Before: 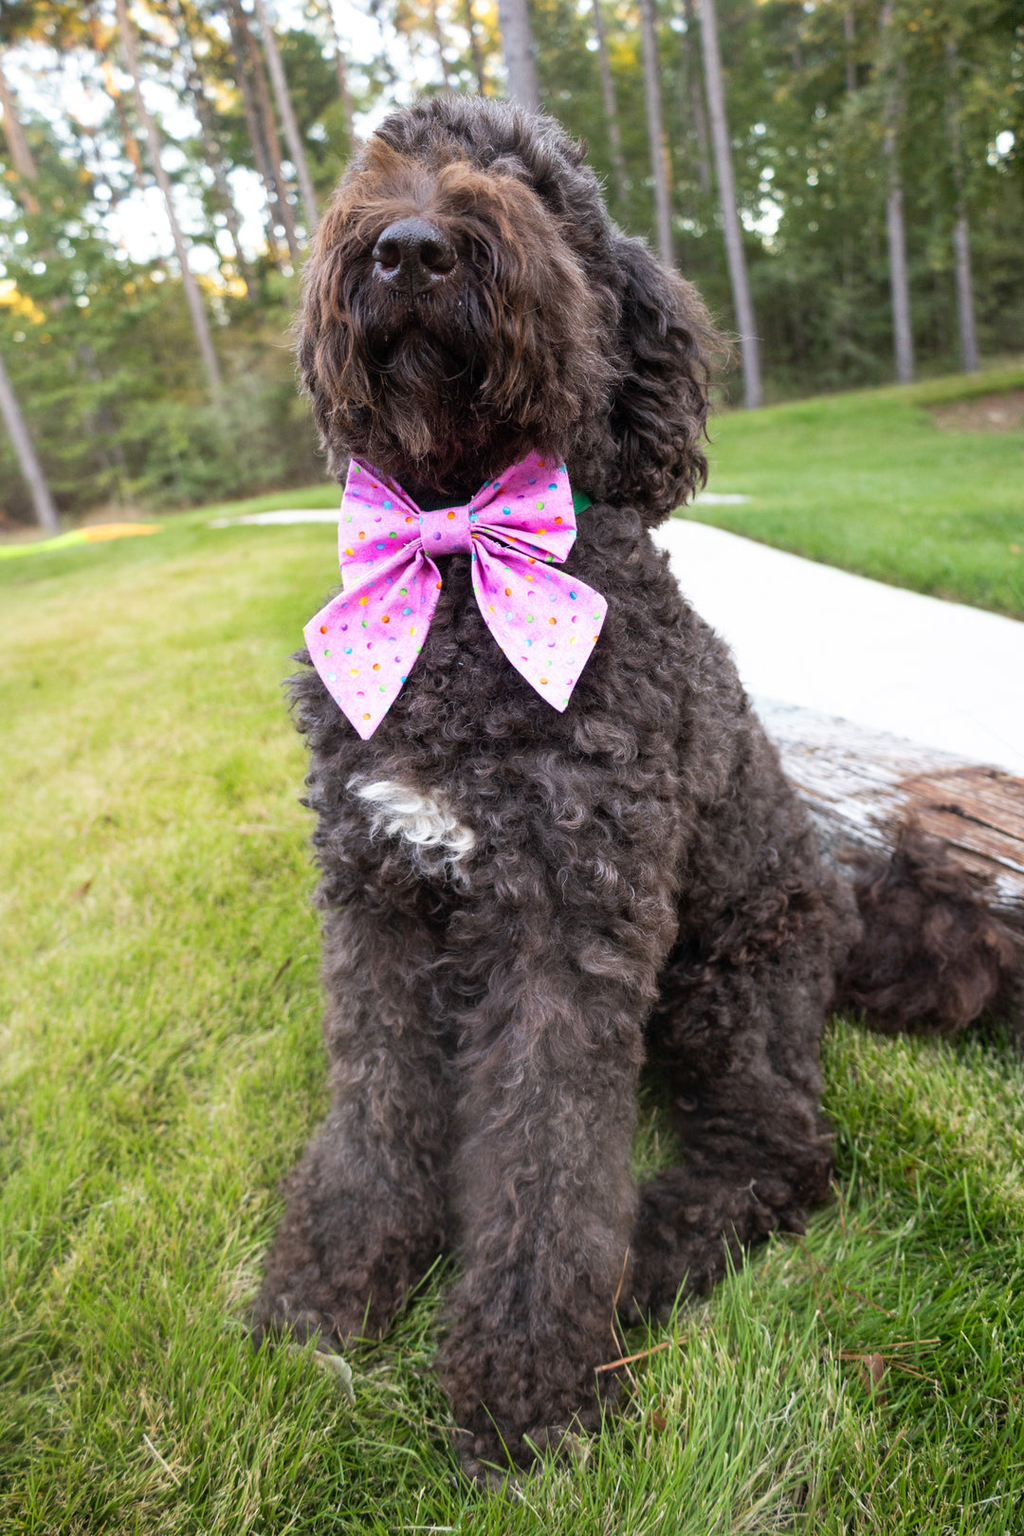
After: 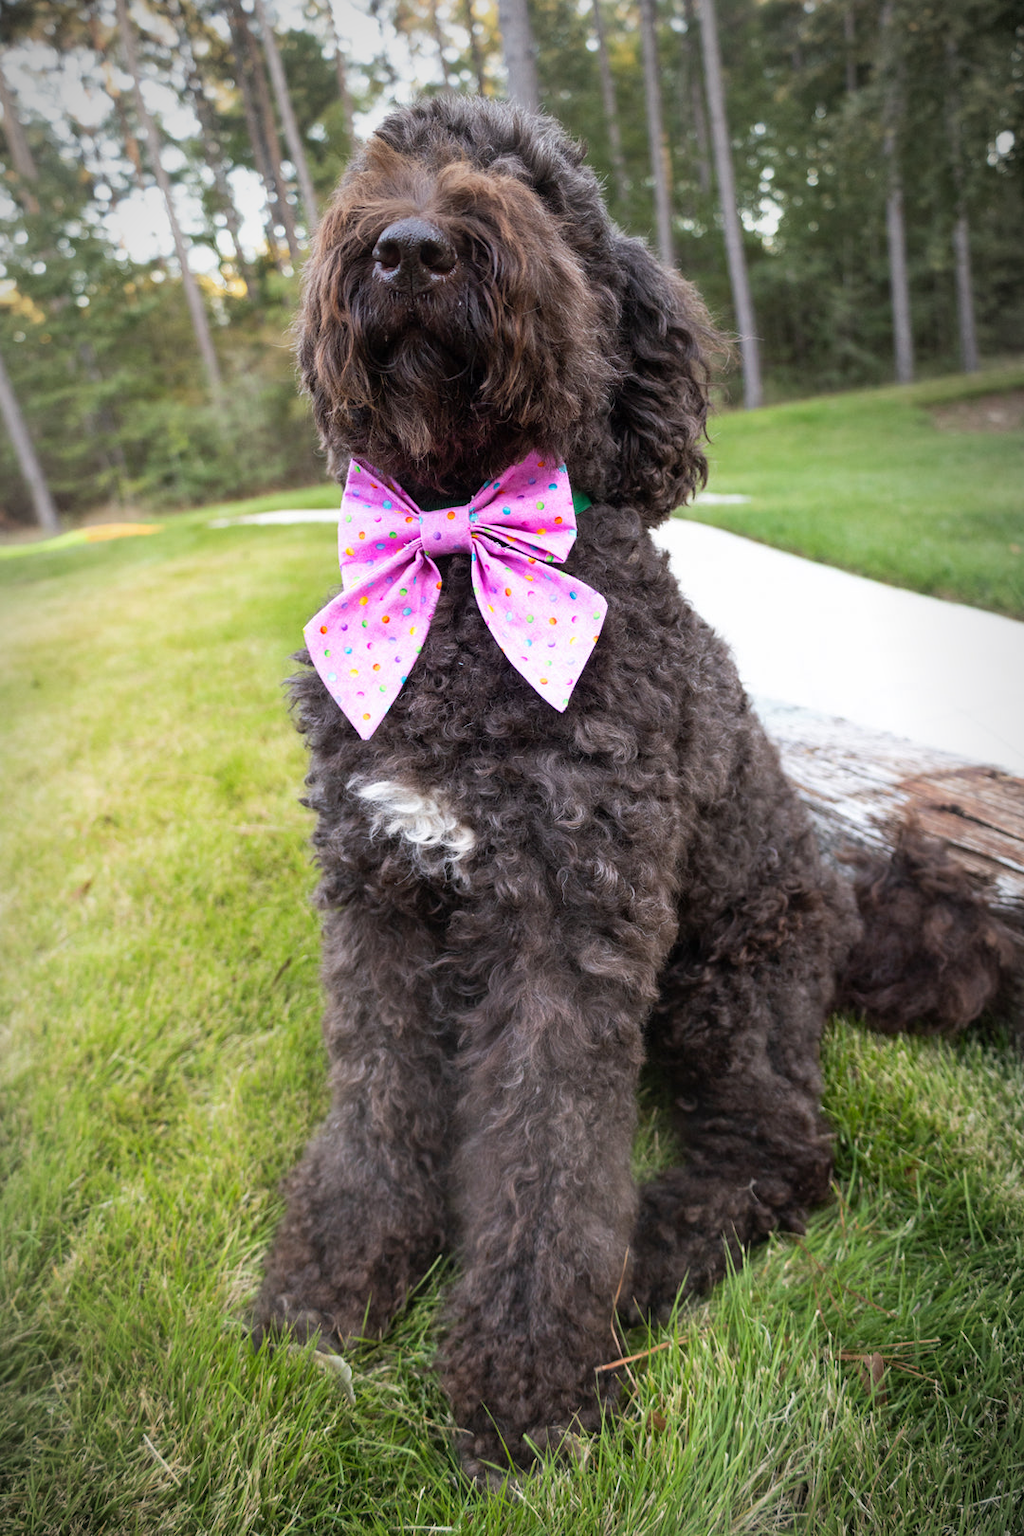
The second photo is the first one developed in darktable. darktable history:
vignetting: fall-off radius 59.65%, center (-0.034, 0.144), automatic ratio true
